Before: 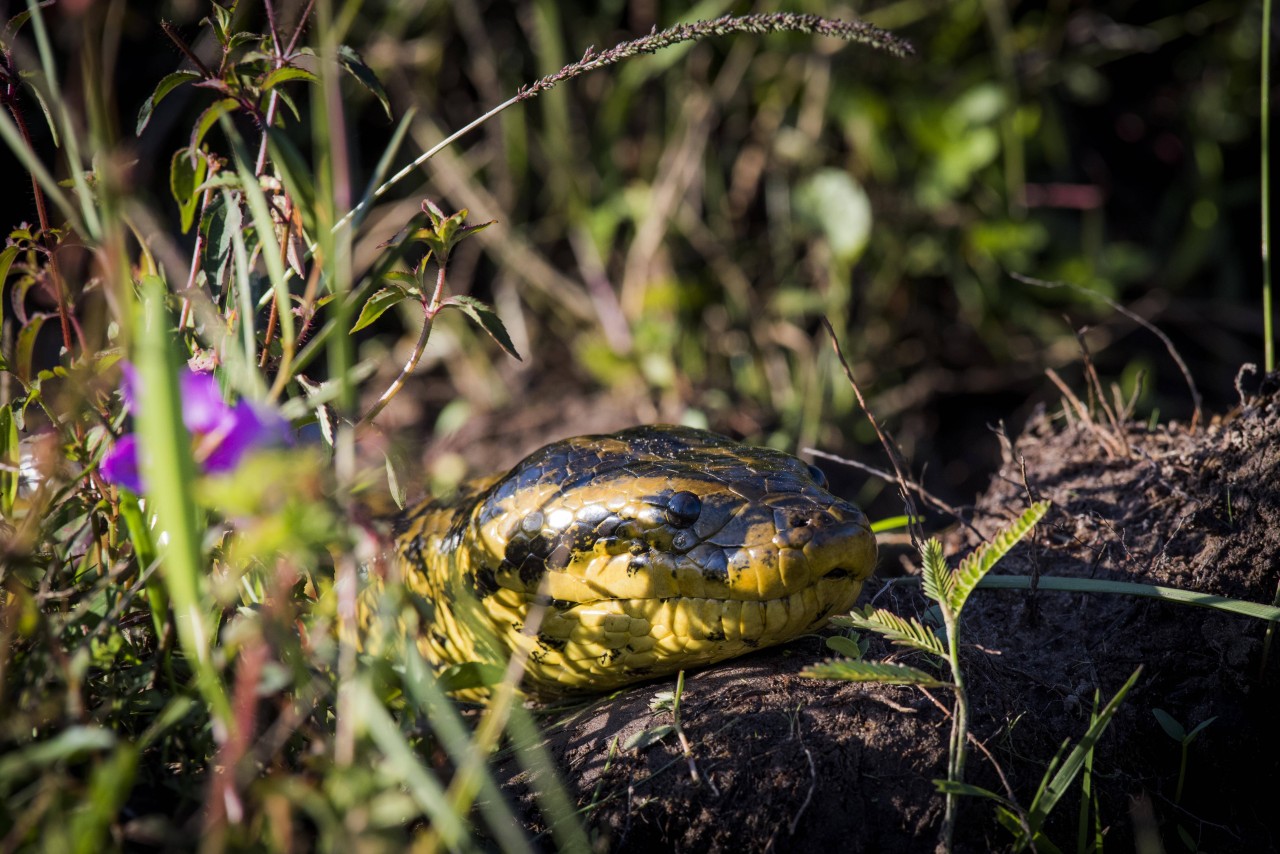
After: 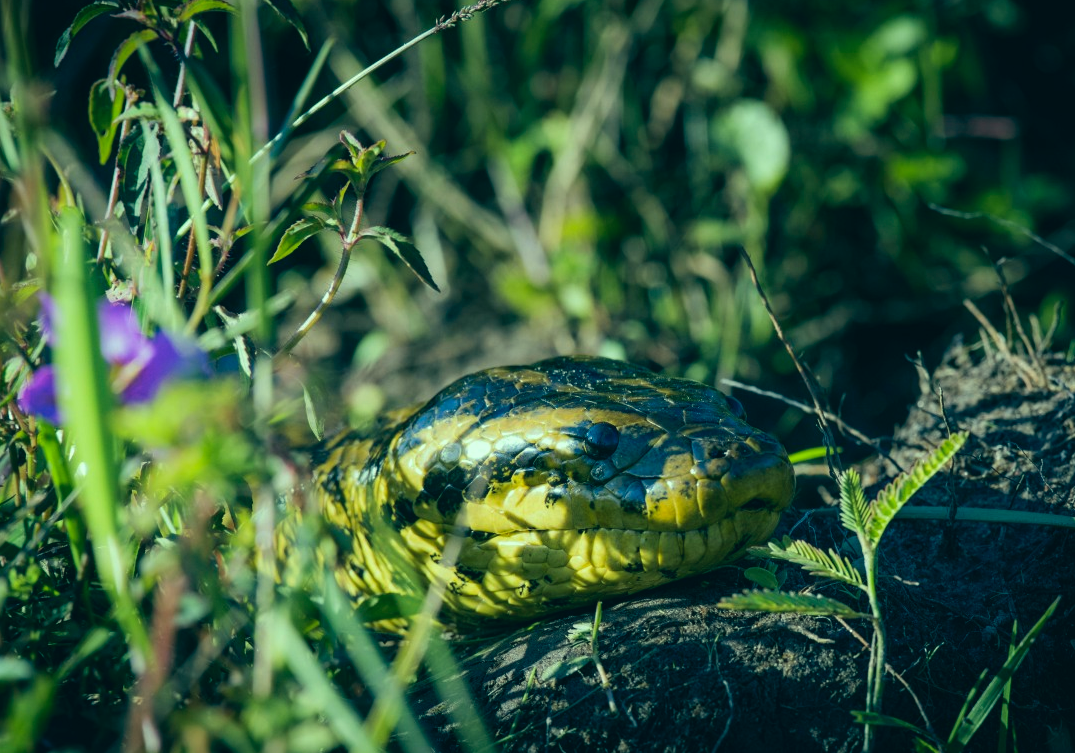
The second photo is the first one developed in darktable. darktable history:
color correction: highlights a* -20.08, highlights b* 9.8, shadows a* -20.4, shadows b* -10.76
crop: left 6.446%, top 8.188%, right 9.538%, bottom 3.548%
